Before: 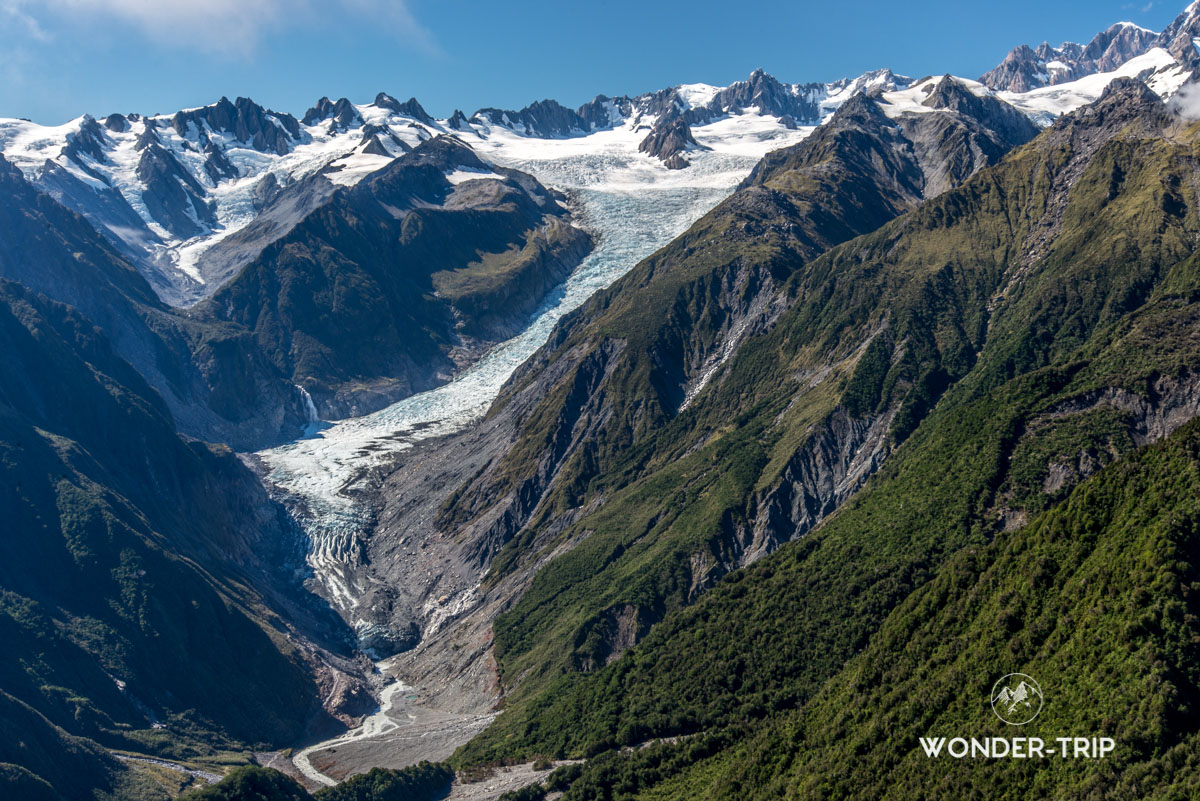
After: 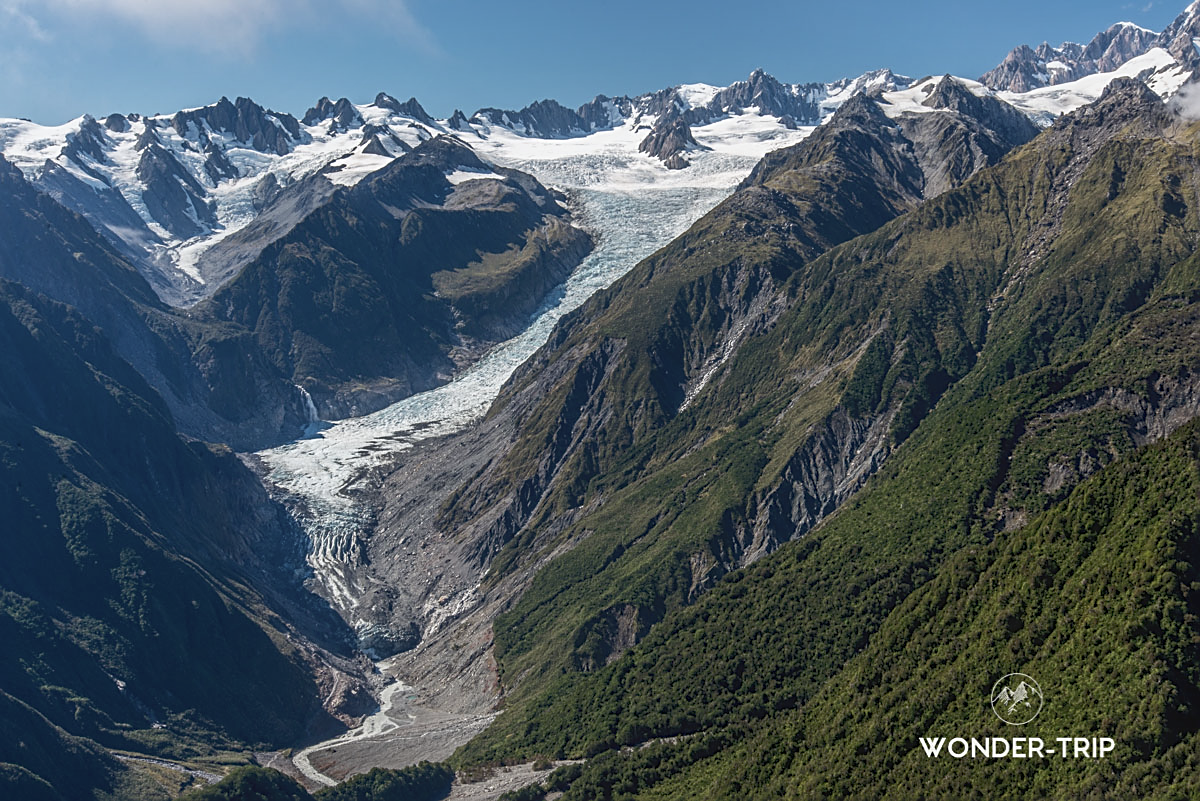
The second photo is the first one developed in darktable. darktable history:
color correction: saturation 0.8
rgb curve: curves: ch0 [(0, 0) (0.093, 0.159) (0.241, 0.265) (0.414, 0.42) (1, 1)], compensate middle gray true, preserve colors basic power
contrast equalizer: octaves 7, y [[0.6 ×6], [0.55 ×6], [0 ×6], [0 ×6], [0 ×6]], mix -0.36
sharpen: on, module defaults
